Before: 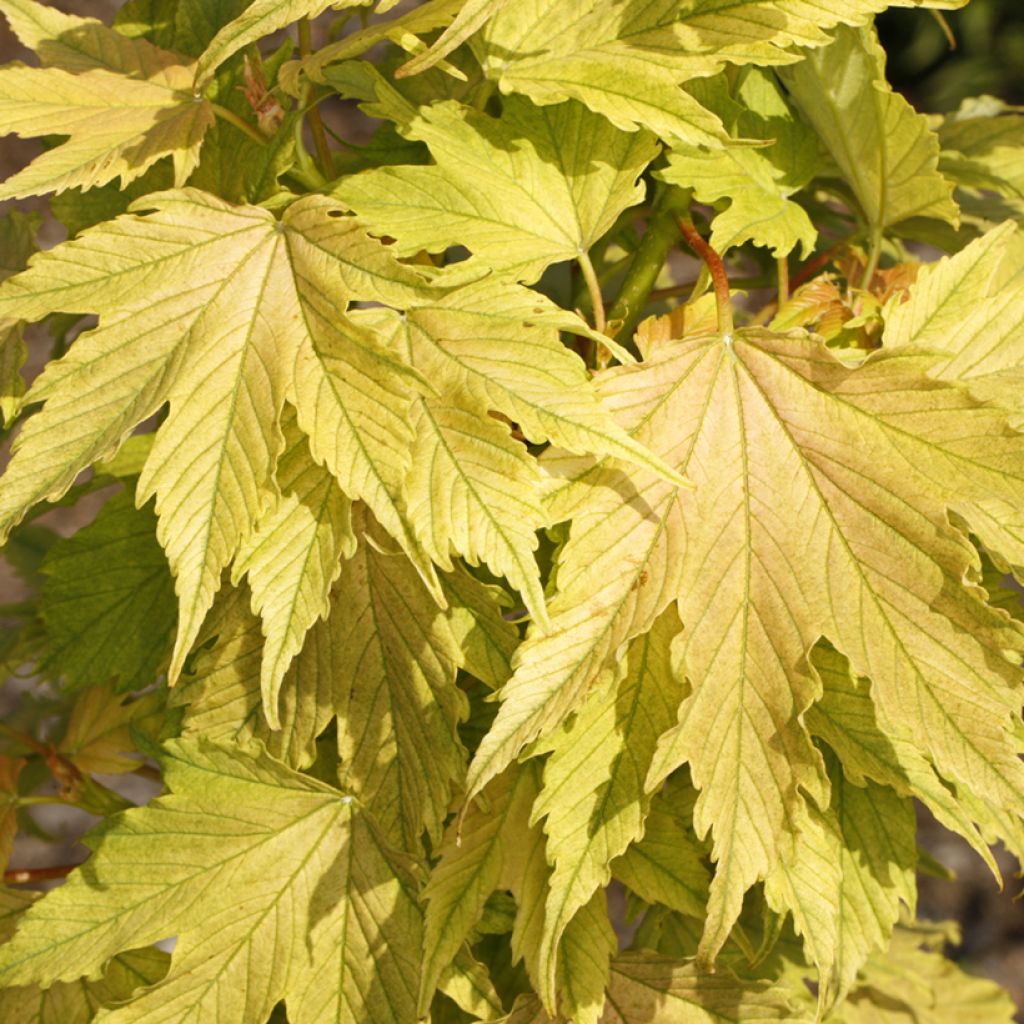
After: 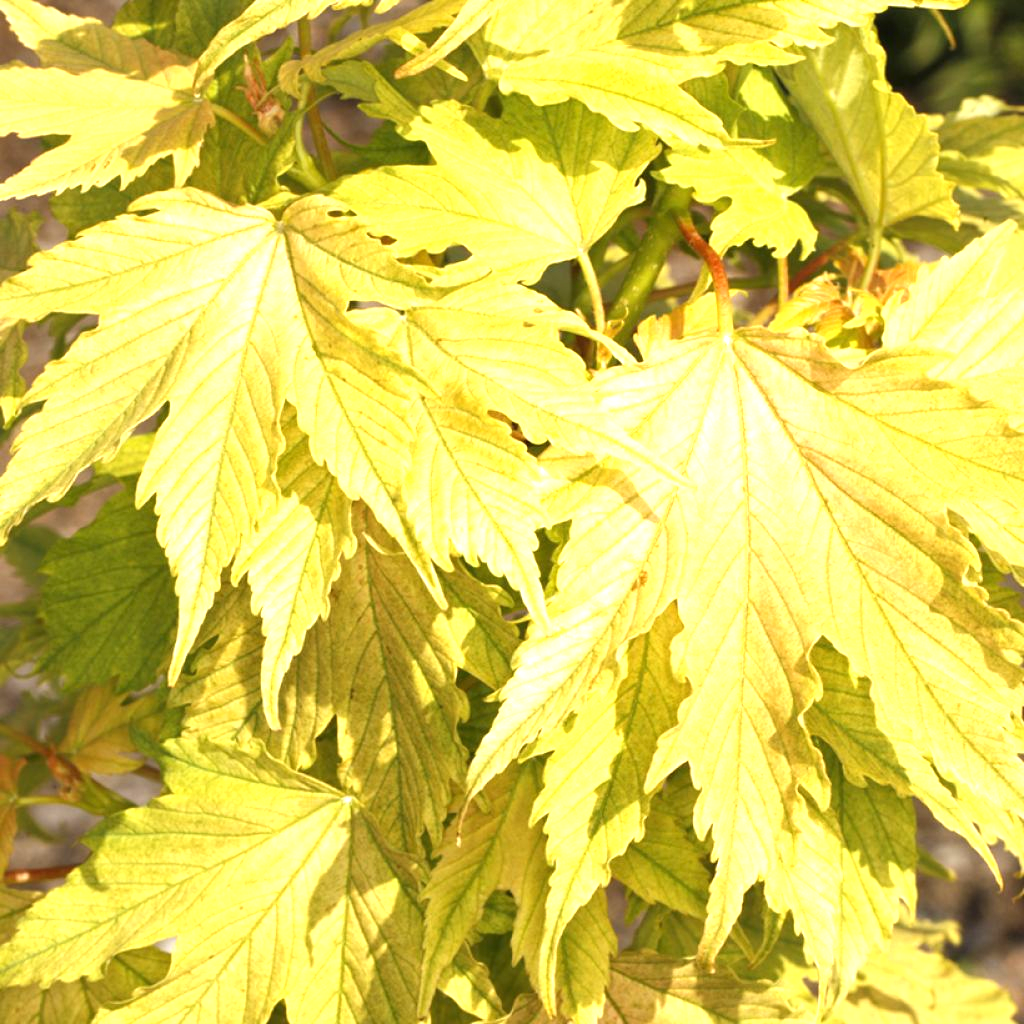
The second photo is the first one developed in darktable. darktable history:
exposure: black level correction 0, exposure 1 EV, compensate highlight preservation false
tone equalizer: on, module defaults
